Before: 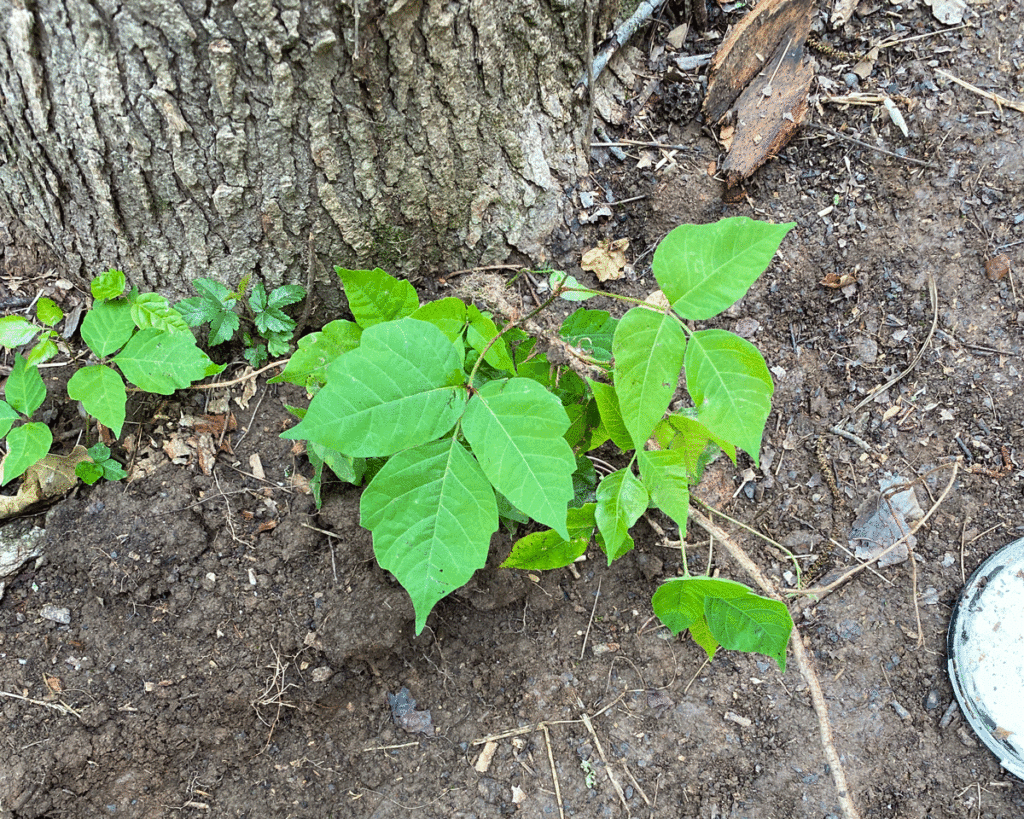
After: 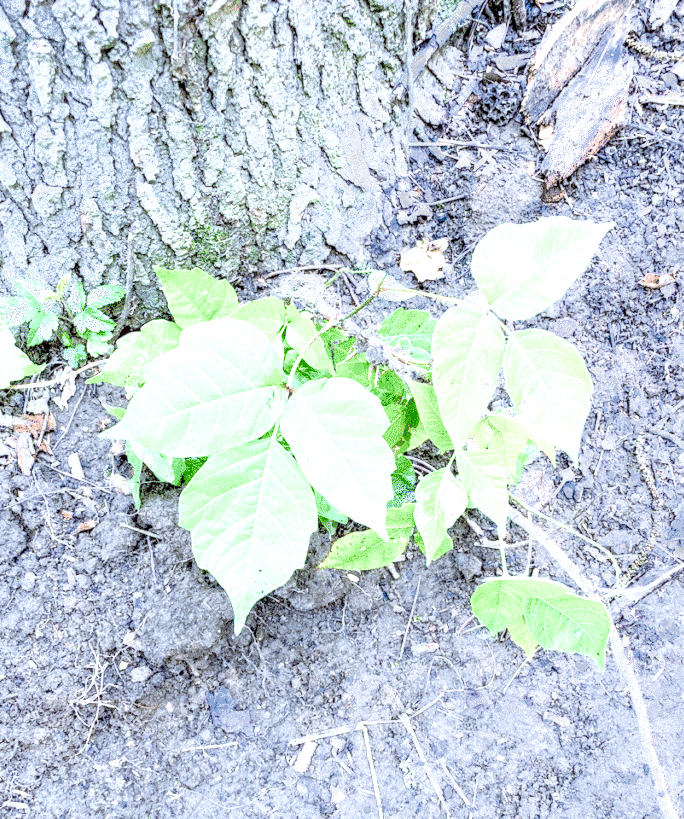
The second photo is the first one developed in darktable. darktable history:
exposure: black level correction 0.001, exposure 1.129 EV, compensate exposure bias true, compensate highlight preservation false
filmic rgb: middle gray luminance 2.5%, black relative exposure -10 EV, white relative exposure 7 EV, threshold 6 EV, dynamic range scaling 10%, target black luminance 0%, hardness 3.19, latitude 44.39%, contrast 0.682, highlights saturation mix 5%, shadows ↔ highlights balance 13.63%, add noise in highlights 0, color science v3 (2019), use custom middle-gray values true, iterations of high-quality reconstruction 0, contrast in highlights soft, enable highlight reconstruction true
local contrast: highlights 20%, detail 197%
color balance: mode lift, gamma, gain (sRGB), lift [0.97, 1, 1, 1], gamma [1.03, 1, 1, 1]
rotate and perspective: crop left 0, crop top 0
crop and rotate: left 17.732%, right 15.423%
white balance: red 0.871, blue 1.249
